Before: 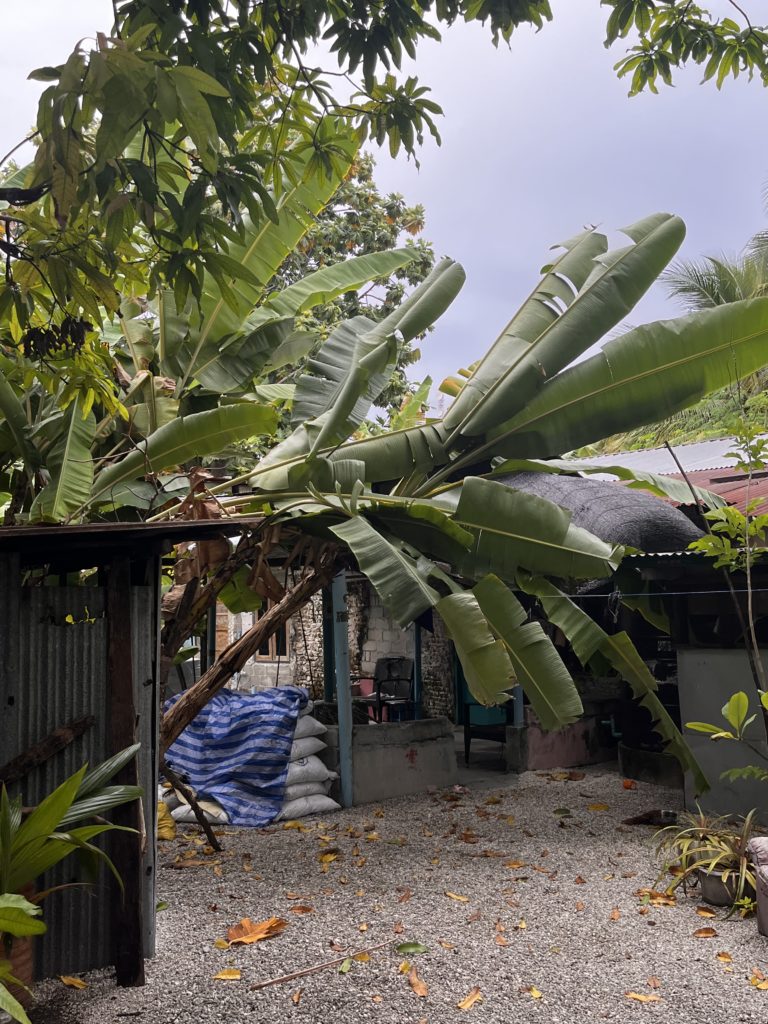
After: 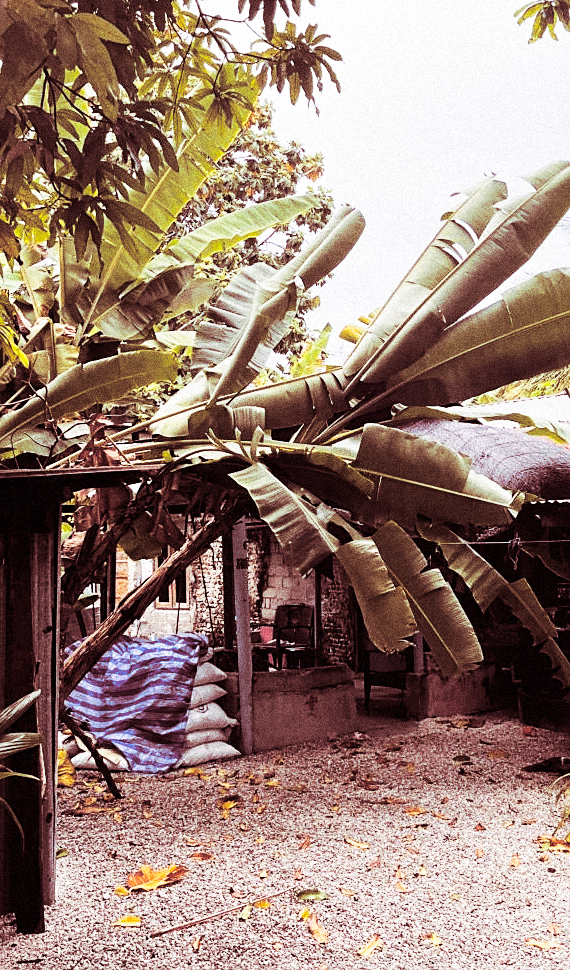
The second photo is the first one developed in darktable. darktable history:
sharpen: radius 1.864, amount 0.398, threshold 1.271
base curve: curves: ch0 [(0, 0) (0.007, 0.004) (0.027, 0.03) (0.046, 0.07) (0.207, 0.54) (0.442, 0.872) (0.673, 0.972) (1, 1)], preserve colors none
grain: coarseness 14.49 ISO, strength 48.04%, mid-tones bias 35%
crop and rotate: left 13.15%, top 5.251%, right 12.609%
split-toning: highlights › saturation 0, balance -61.83
